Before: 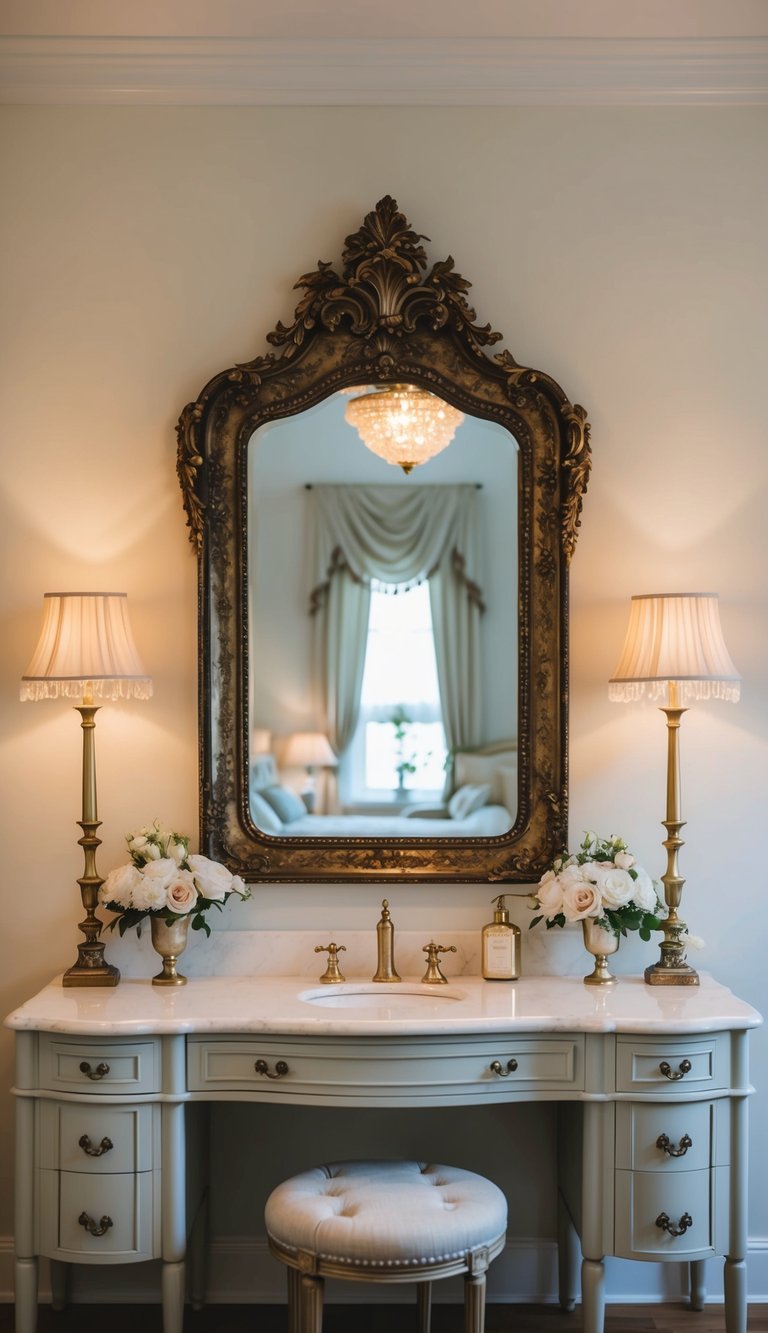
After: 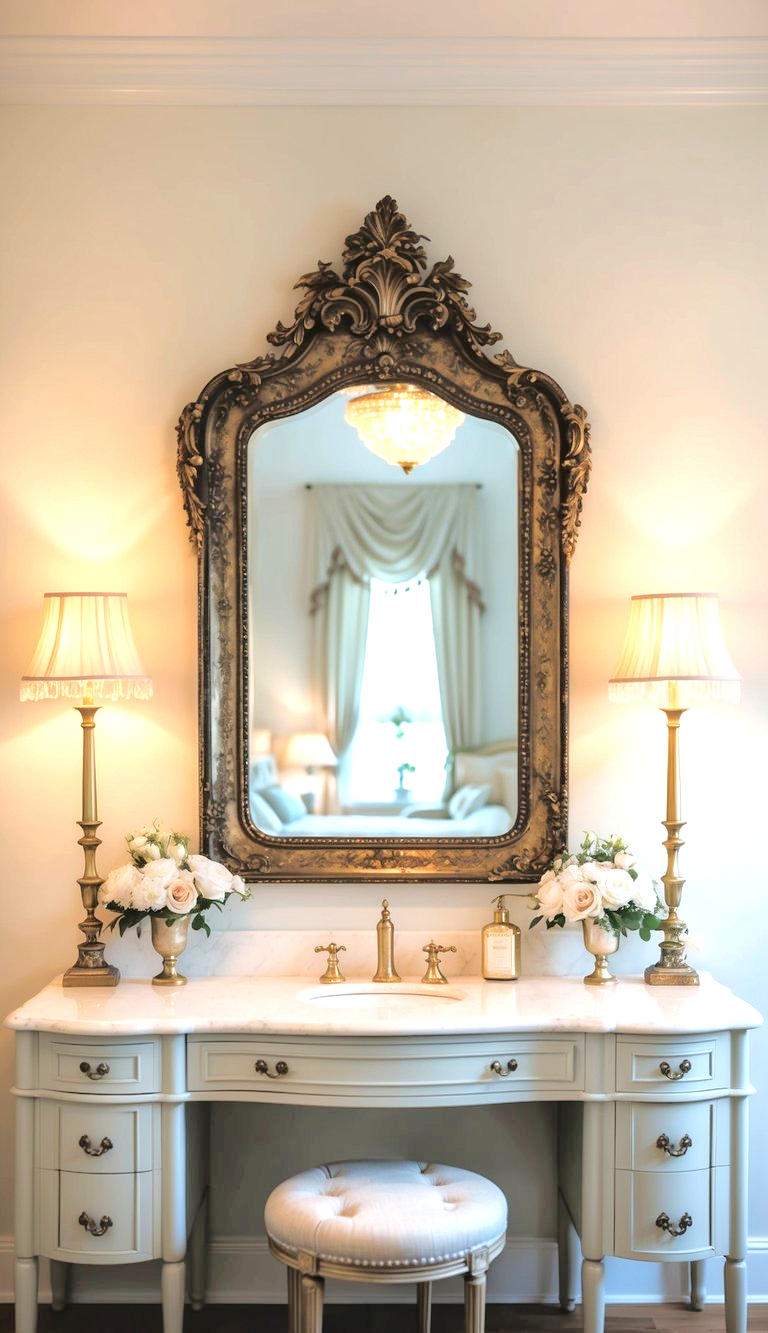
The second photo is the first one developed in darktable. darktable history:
tone curve: curves: ch0 [(0, 0) (0.003, 0.019) (0.011, 0.019) (0.025, 0.023) (0.044, 0.032) (0.069, 0.046) (0.1, 0.073) (0.136, 0.129) (0.177, 0.207) (0.224, 0.295) (0.277, 0.394) (0.335, 0.48) (0.399, 0.524) (0.468, 0.575) (0.543, 0.628) (0.623, 0.684) (0.709, 0.739) (0.801, 0.808) (0.898, 0.9) (1, 1)], color space Lab, independent channels, preserve colors none
exposure: black level correction 0, exposure 0.894 EV, compensate exposure bias true, compensate highlight preservation false
